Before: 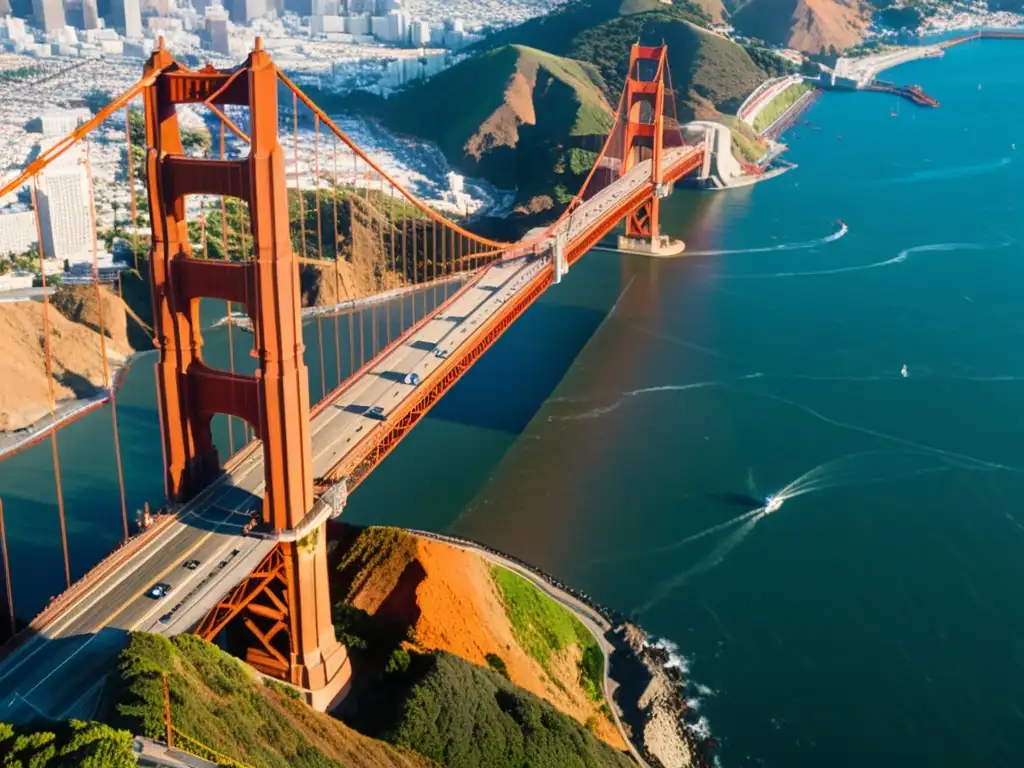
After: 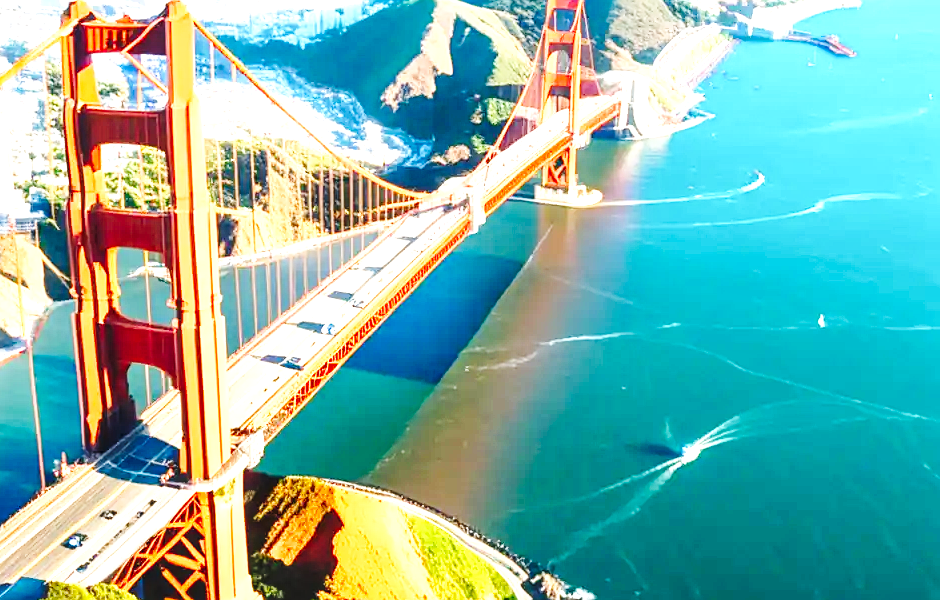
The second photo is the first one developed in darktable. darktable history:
exposure: black level correction 0.001, exposure 1.718 EV, compensate exposure bias true, compensate highlight preservation false
local contrast: on, module defaults
contrast equalizer: octaves 7, y [[0.6 ×6], [0.55 ×6], [0 ×6], [0 ×6], [0 ×6]], mix -0.191
sharpen: radius 1.288, amount 0.307, threshold 0.044
crop: left 8.165%, top 6.592%, bottom 15.206%
base curve: curves: ch0 [(0, 0) (0.036, 0.025) (0.121, 0.166) (0.206, 0.329) (0.605, 0.79) (1, 1)], preserve colors none
contrast brightness saturation: saturation -0.021
color correction: highlights b* -0.004, saturation 1.1
